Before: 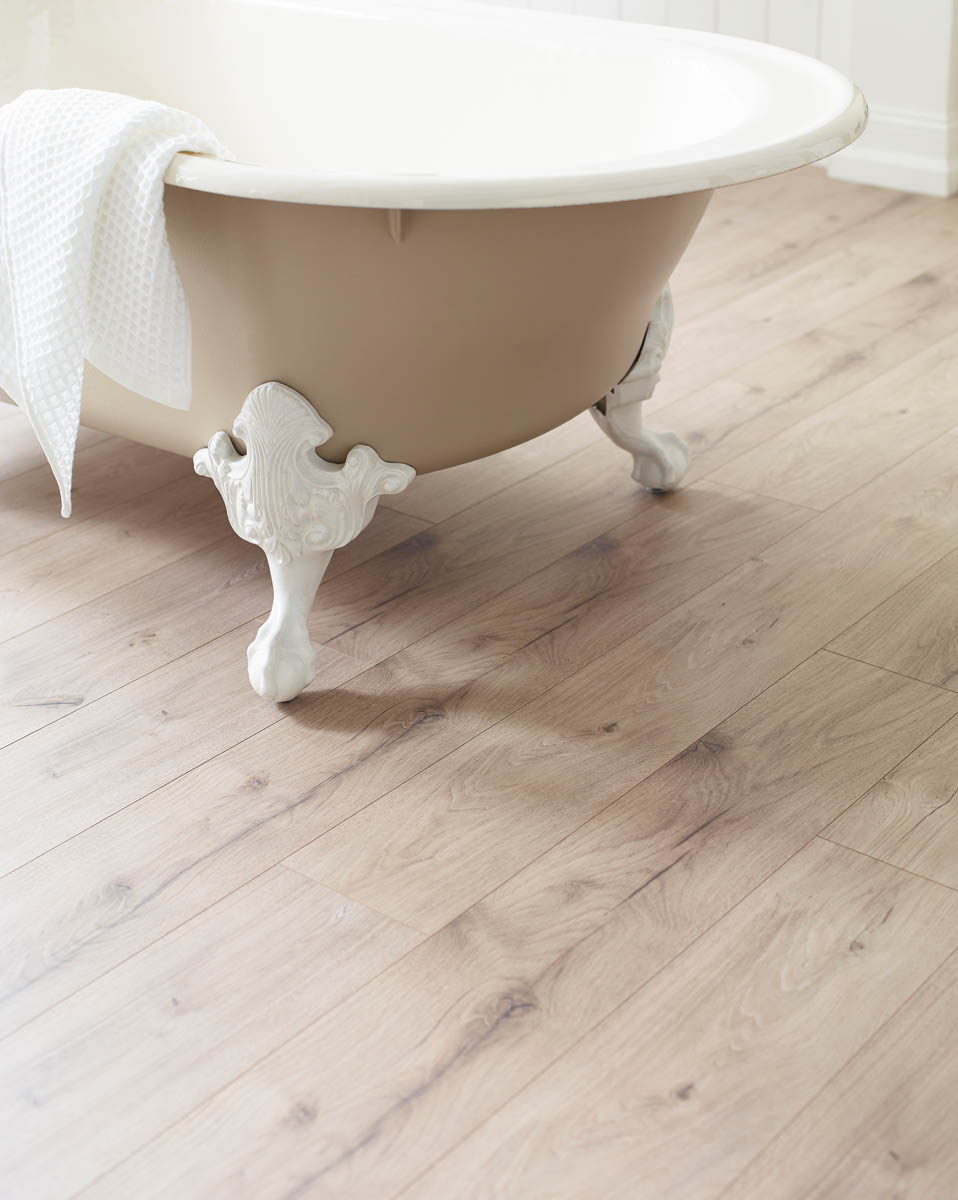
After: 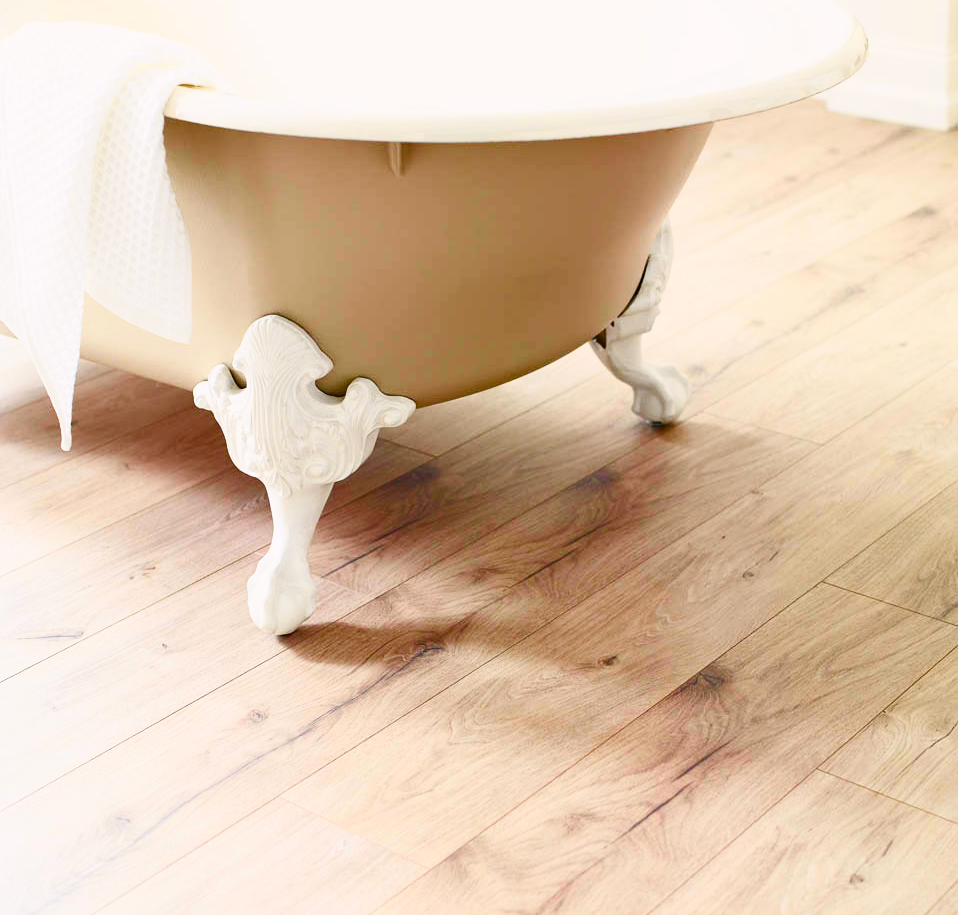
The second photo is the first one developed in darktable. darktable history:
crop: top 5.584%, bottom 18.135%
tone curve: curves: ch0 [(0, 0) (0.187, 0.12) (0.384, 0.363) (0.577, 0.681) (0.735, 0.881) (0.864, 0.959) (1, 0.987)]; ch1 [(0, 0) (0.402, 0.36) (0.476, 0.466) (0.501, 0.501) (0.518, 0.514) (0.564, 0.614) (0.614, 0.664) (0.741, 0.829) (1, 1)]; ch2 [(0, 0) (0.429, 0.387) (0.483, 0.481) (0.503, 0.501) (0.522, 0.533) (0.564, 0.605) (0.615, 0.697) (0.702, 0.774) (1, 0.895)], color space Lab, independent channels, preserve colors none
color balance rgb: highlights gain › chroma 0.938%, highlights gain › hue 24.39°, global offset › luminance -0.477%, perceptual saturation grading › global saturation 20%, perceptual saturation grading › highlights -50.086%, perceptual saturation grading › shadows 30.572%, global vibrance 20%
